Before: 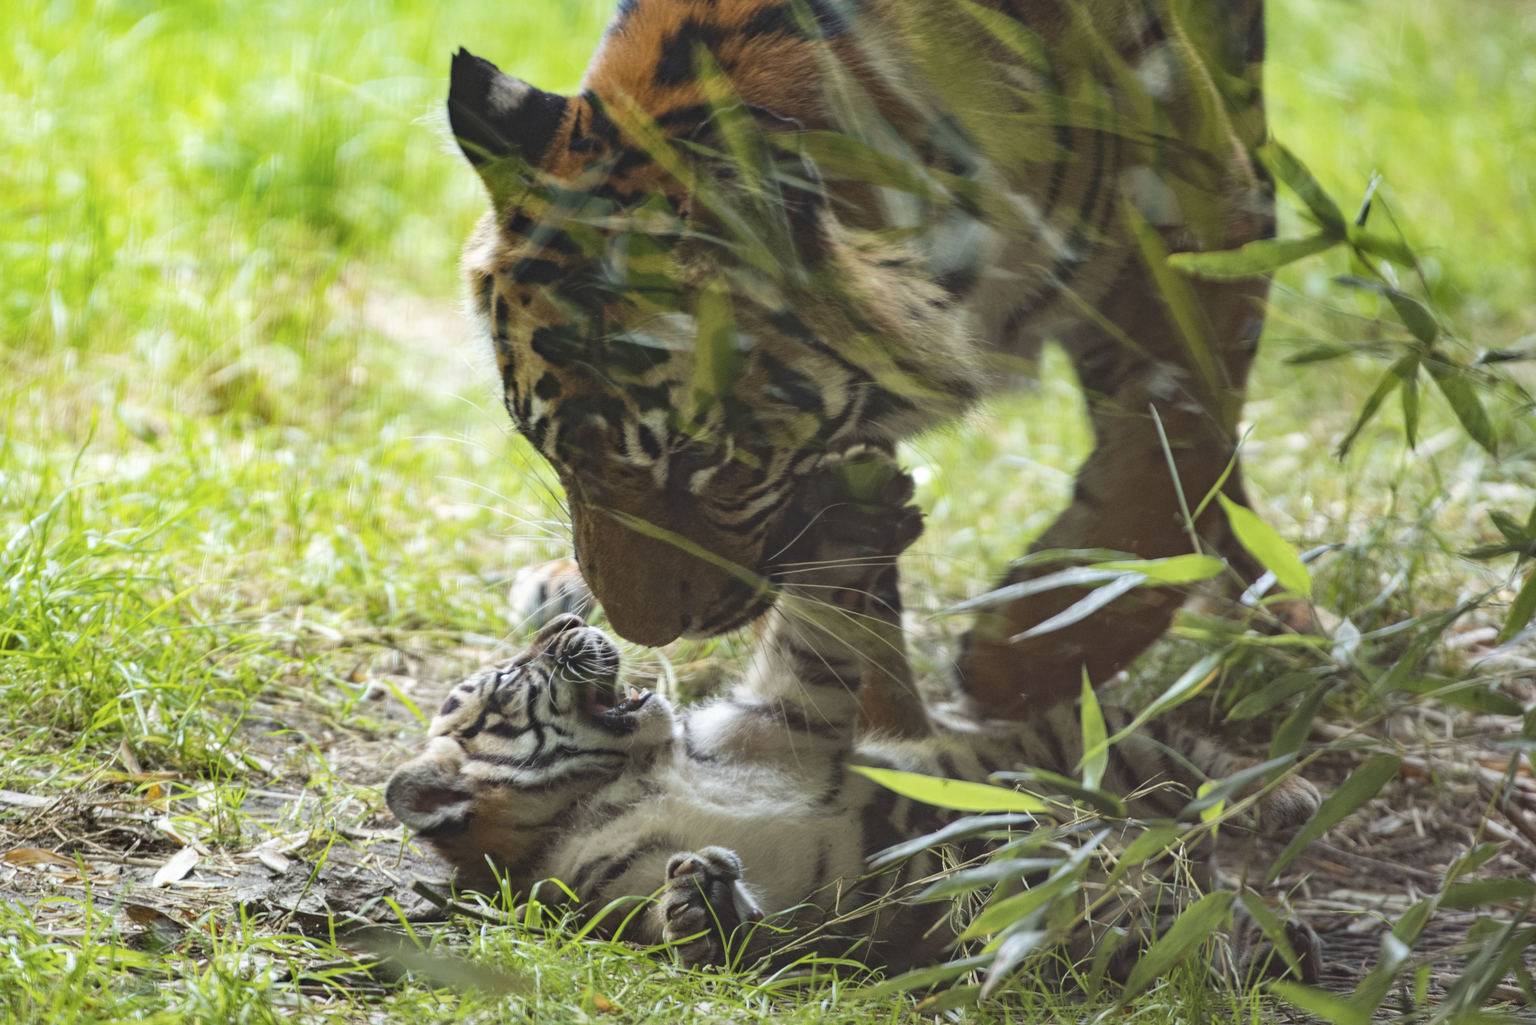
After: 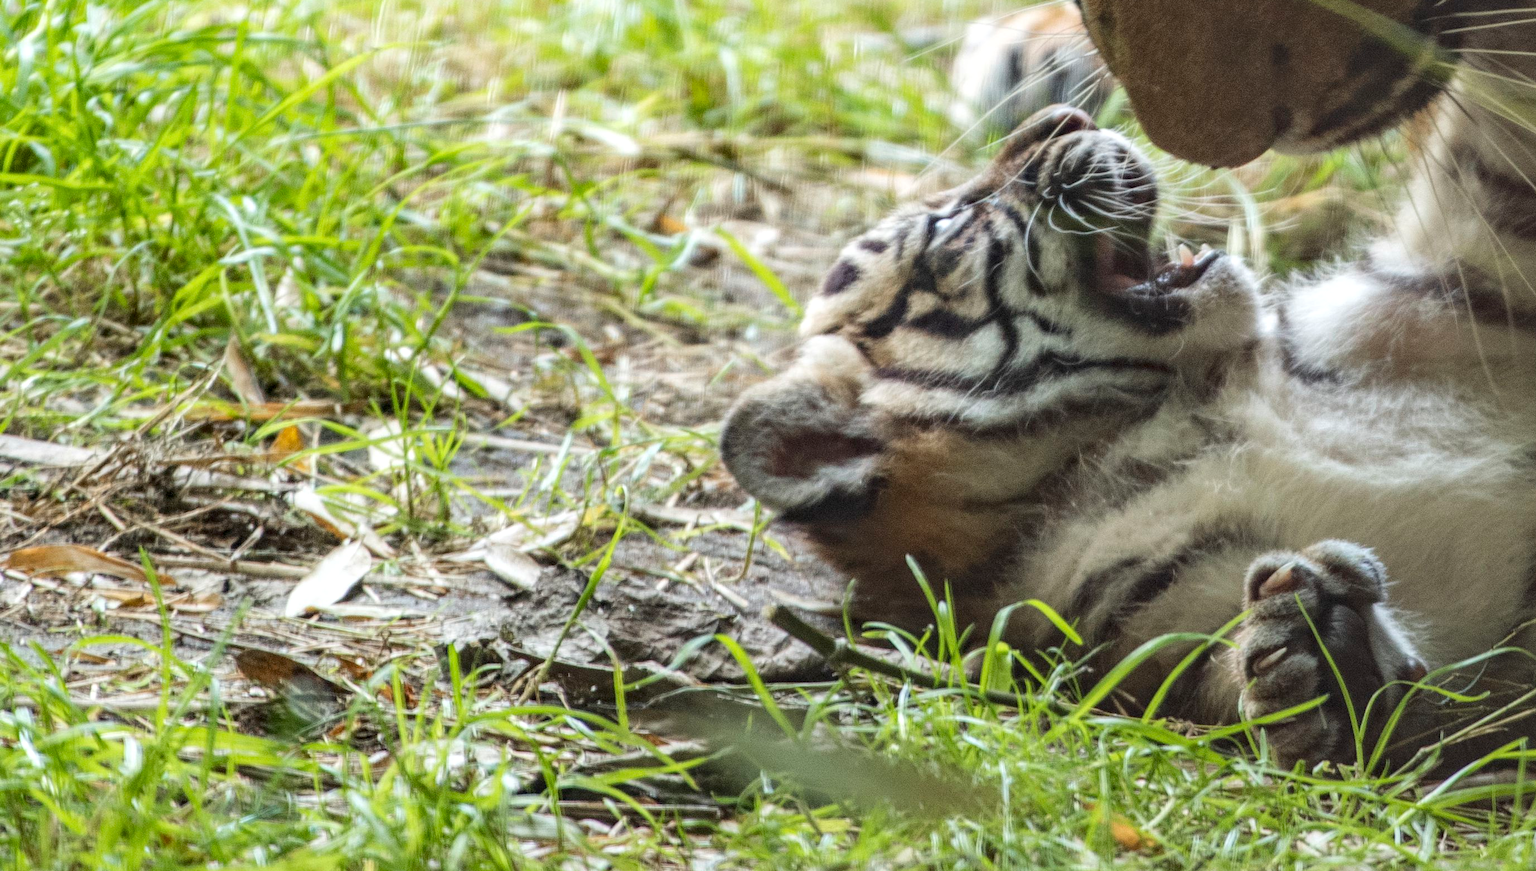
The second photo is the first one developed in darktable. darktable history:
crop and rotate: top 54.379%, right 46.467%, bottom 0.111%
local contrast: on, module defaults
